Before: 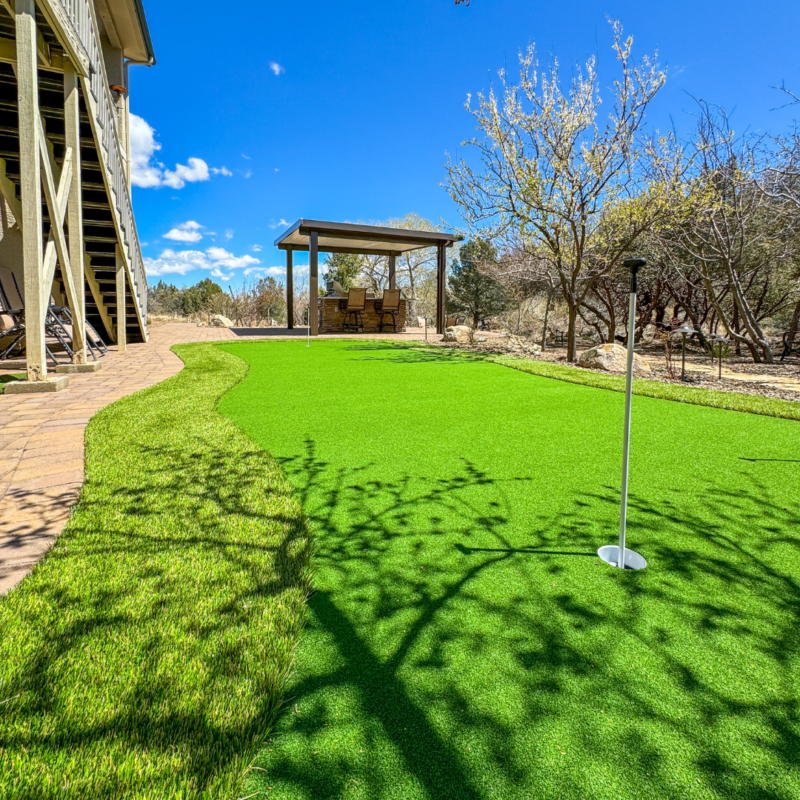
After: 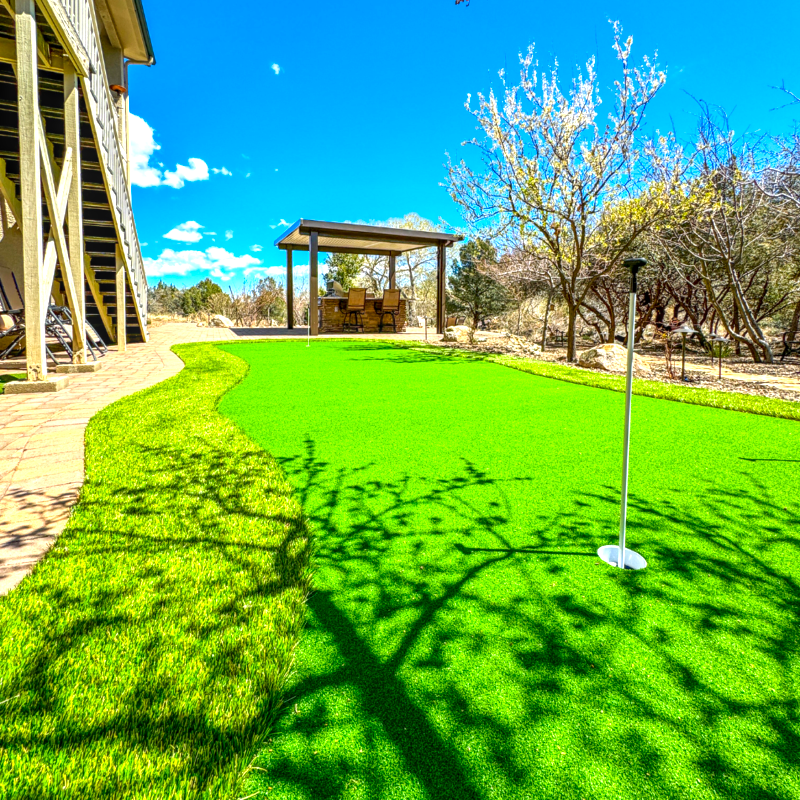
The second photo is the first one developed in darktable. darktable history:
contrast brightness saturation: brightness -0.027, saturation 0.336
exposure: exposure 0.718 EV, compensate exposure bias true, compensate highlight preservation false
local contrast: on, module defaults
